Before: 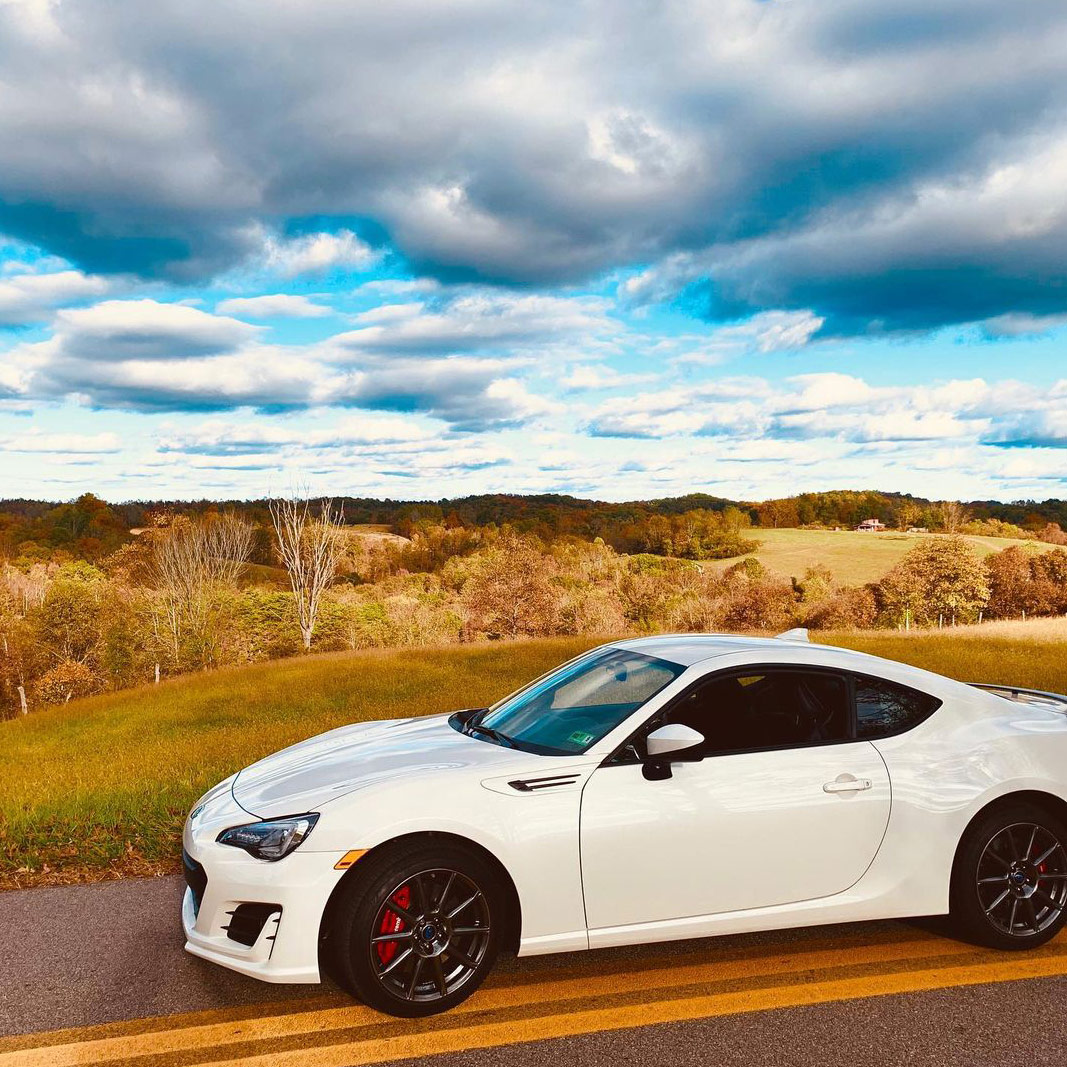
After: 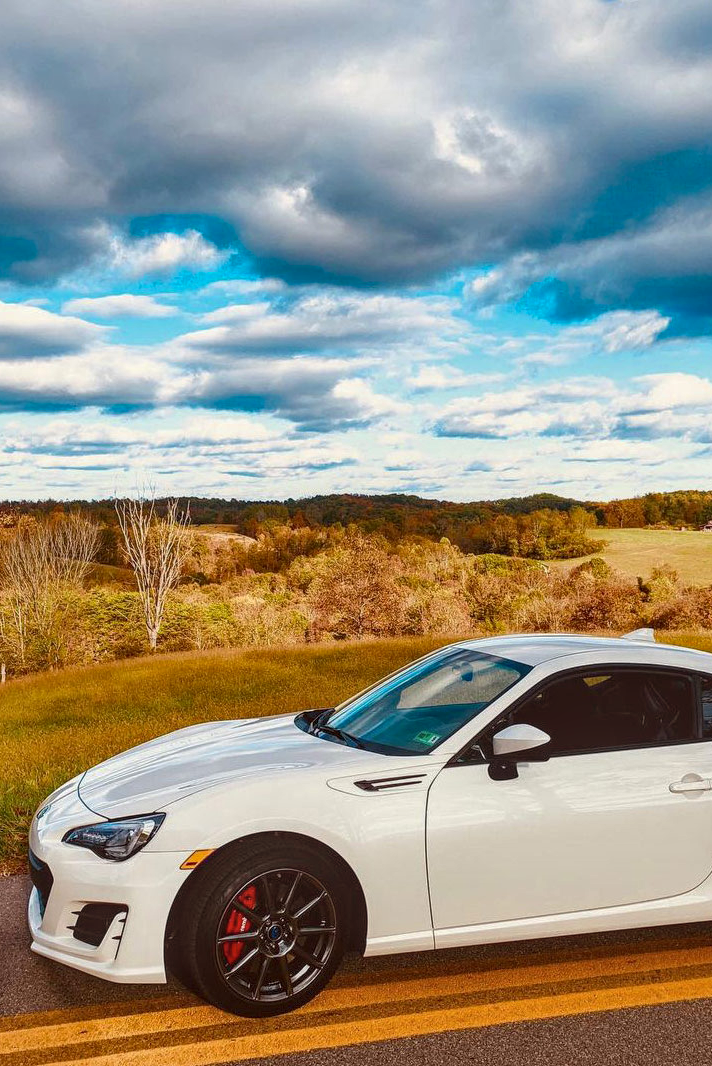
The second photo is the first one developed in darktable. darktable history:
local contrast: detail 130%
tone equalizer: on, module defaults
crop and rotate: left 14.458%, right 18.794%
shadows and highlights: shadows 25.61, white point adjustment -2.99, highlights -29.99
